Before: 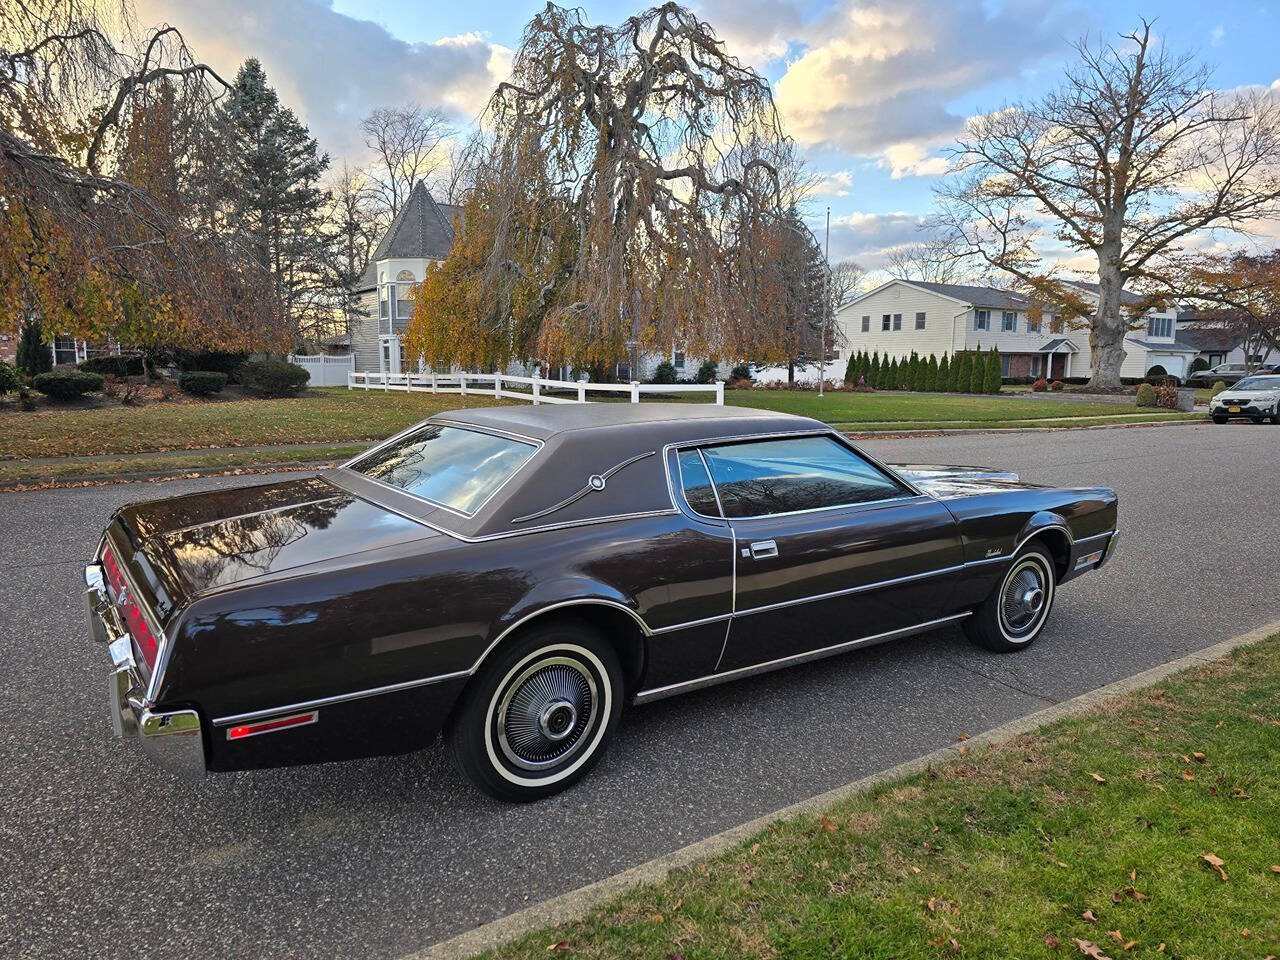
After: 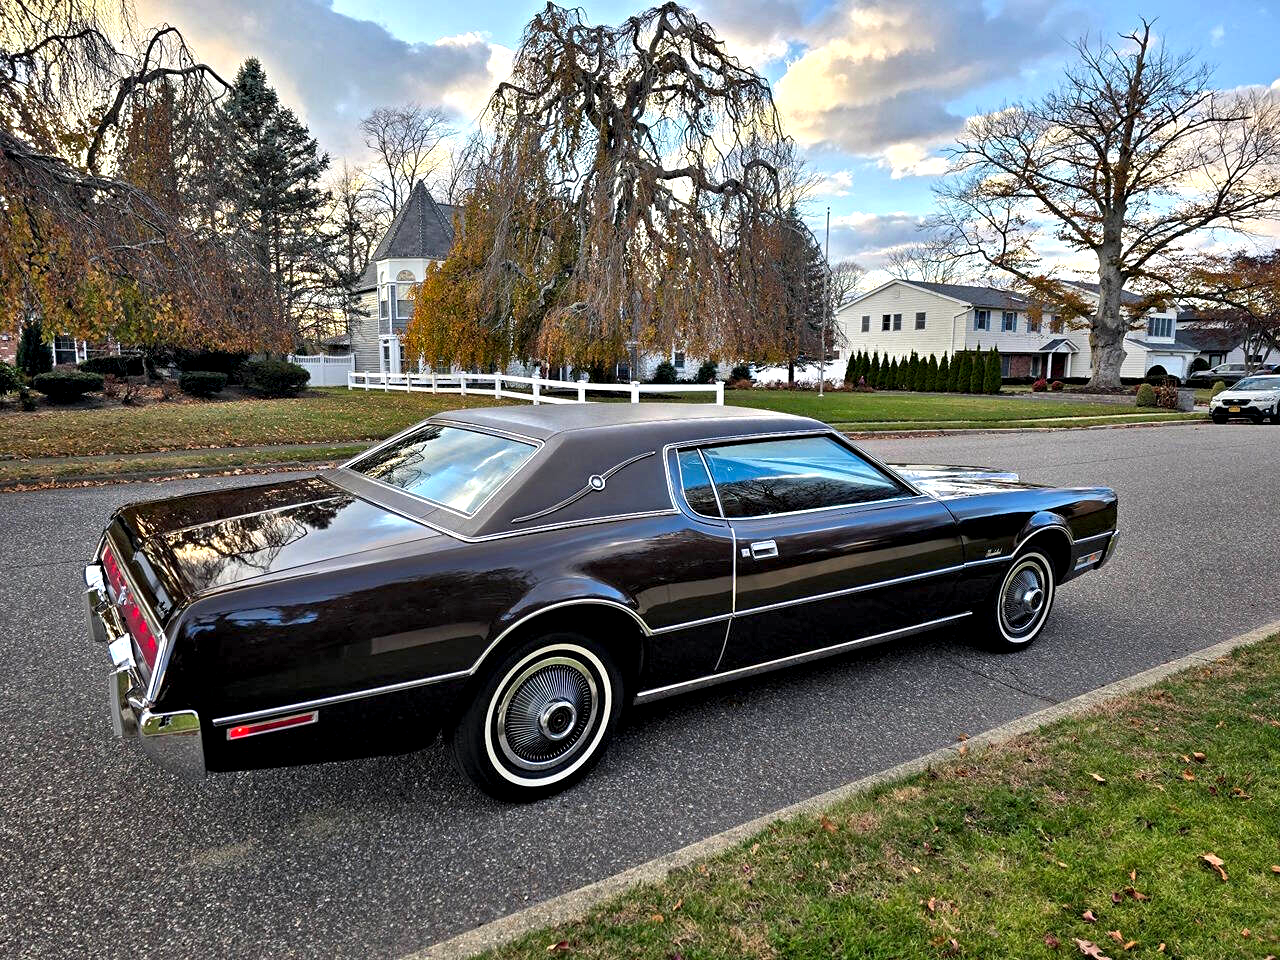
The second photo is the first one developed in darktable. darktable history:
contrast equalizer: y [[0.6 ×6], [0.55 ×6], [0 ×6], [0 ×6], [0 ×6]]
